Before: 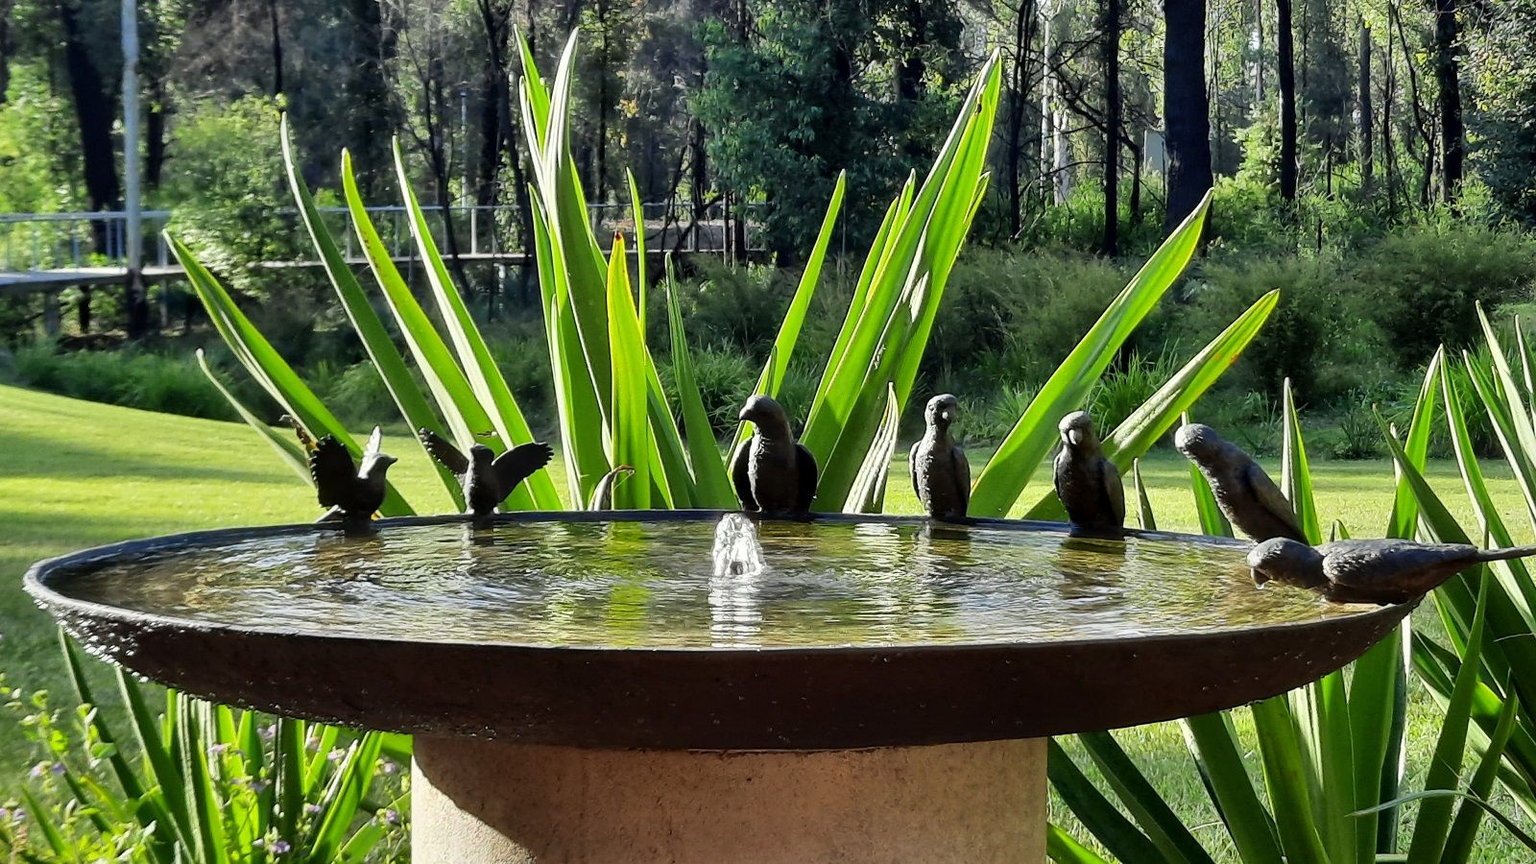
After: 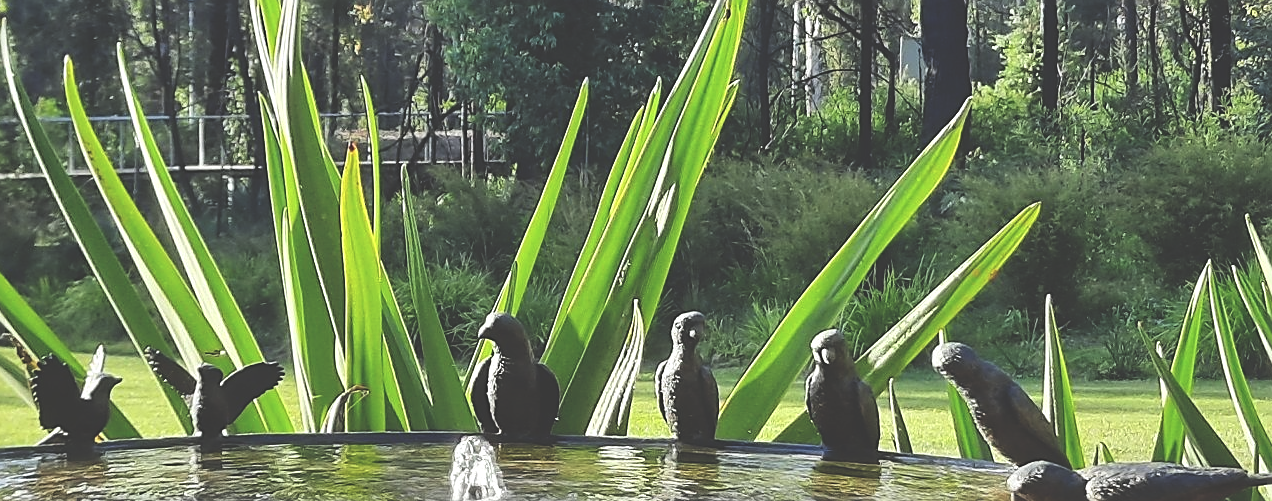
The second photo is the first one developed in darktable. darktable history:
crop: left 18.286%, top 11.095%, right 2.169%, bottom 33.179%
exposure: black level correction -0.041, exposure 0.064 EV, compensate highlight preservation false
sharpen: on, module defaults
tone equalizer: edges refinement/feathering 500, mask exposure compensation -1.57 EV, preserve details guided filter
